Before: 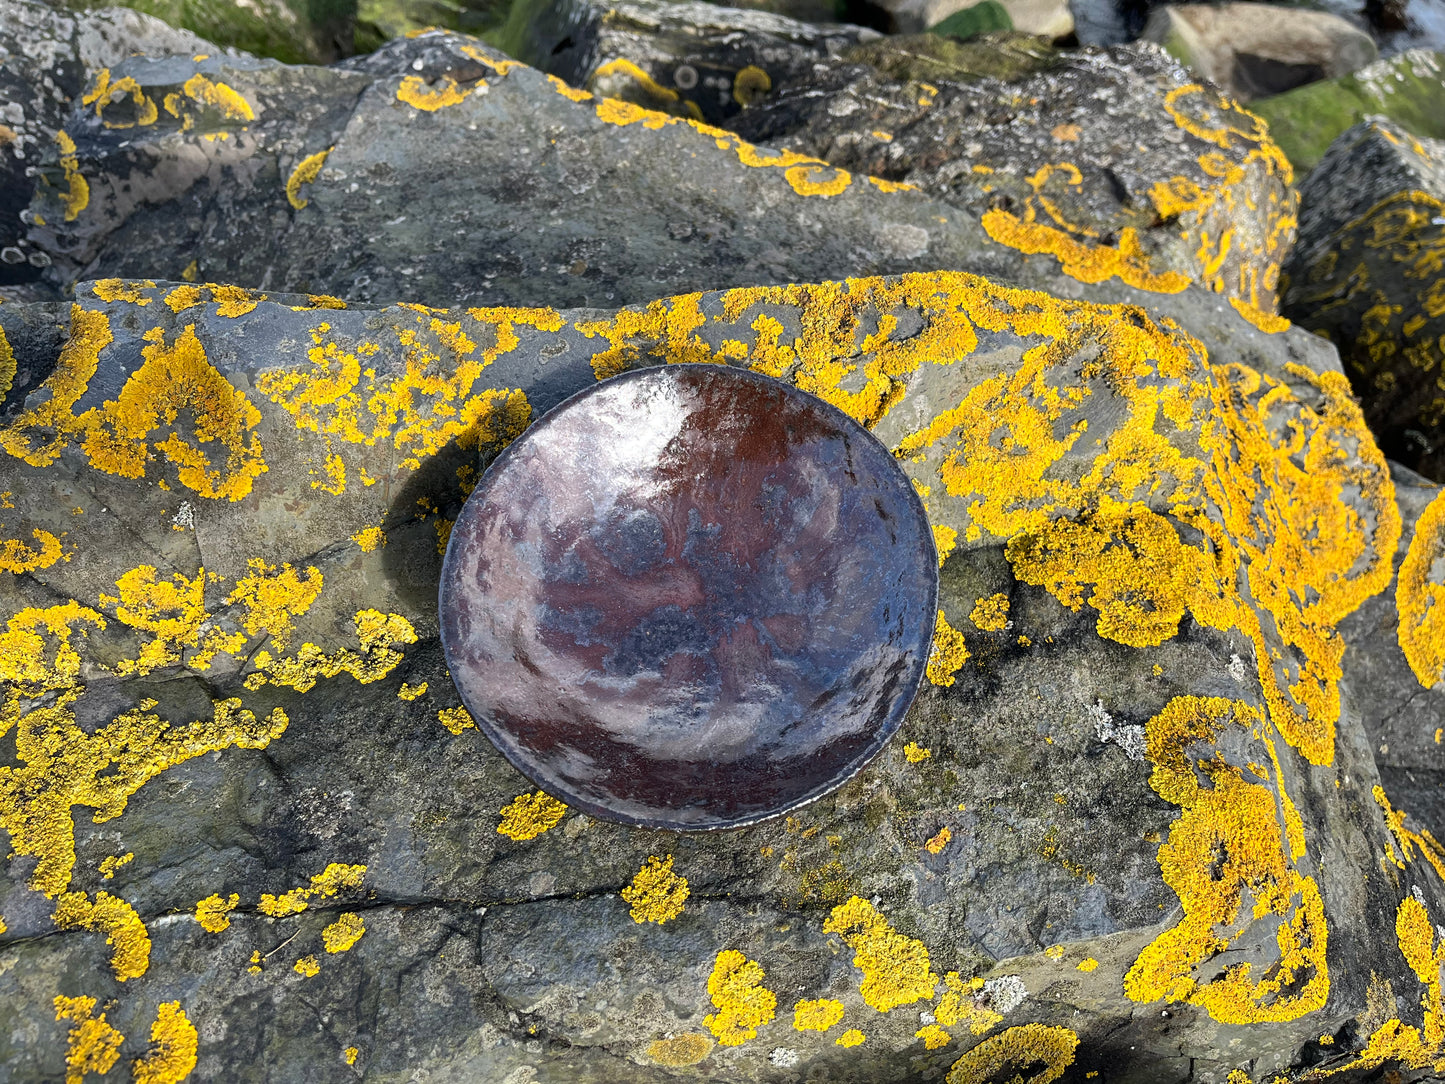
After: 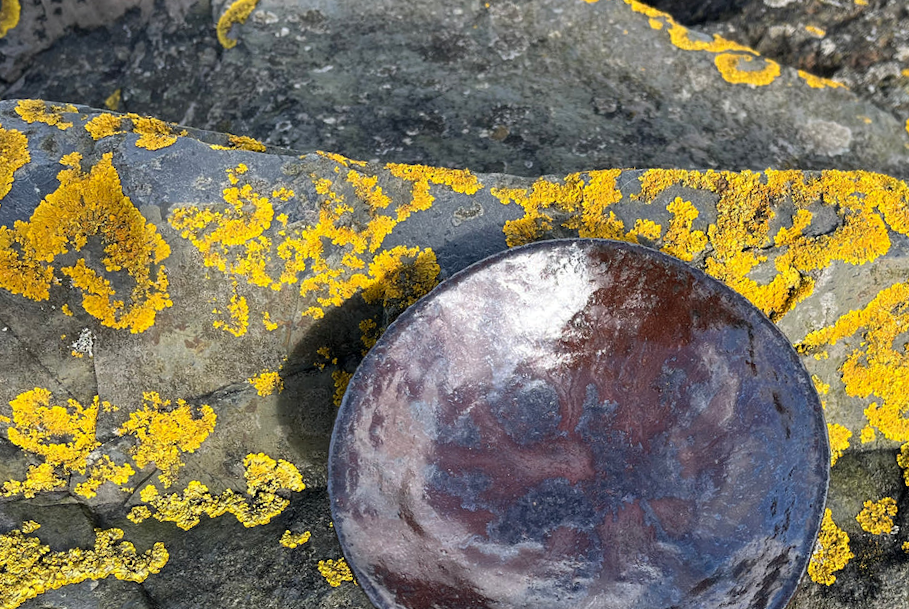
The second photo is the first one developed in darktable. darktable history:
crop and rotate: angle -5.46°, left 2.068%, top 6.604%, right 27.311%, bottom 30.288%
